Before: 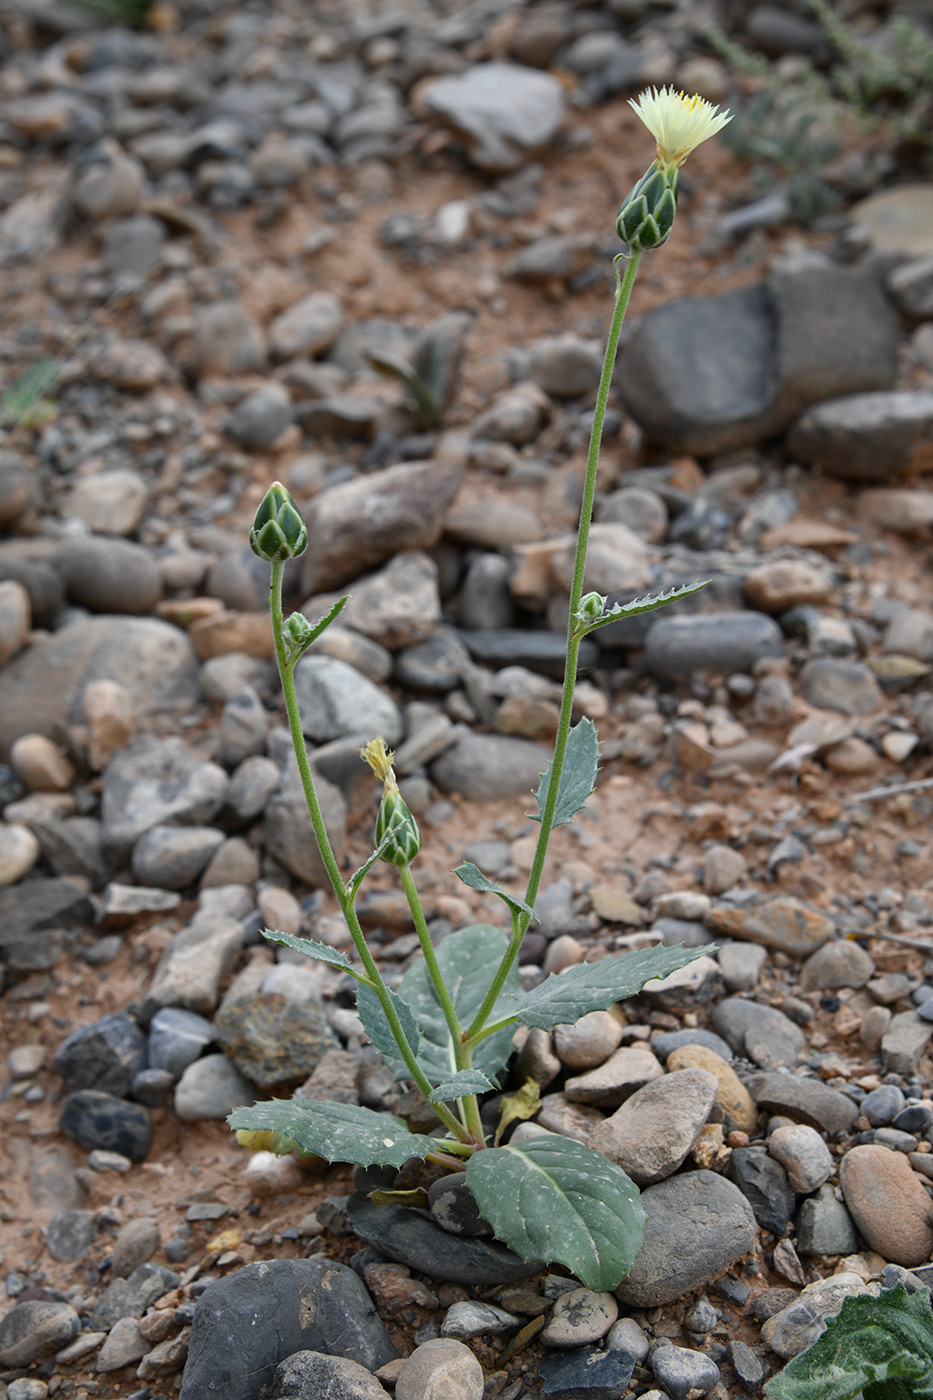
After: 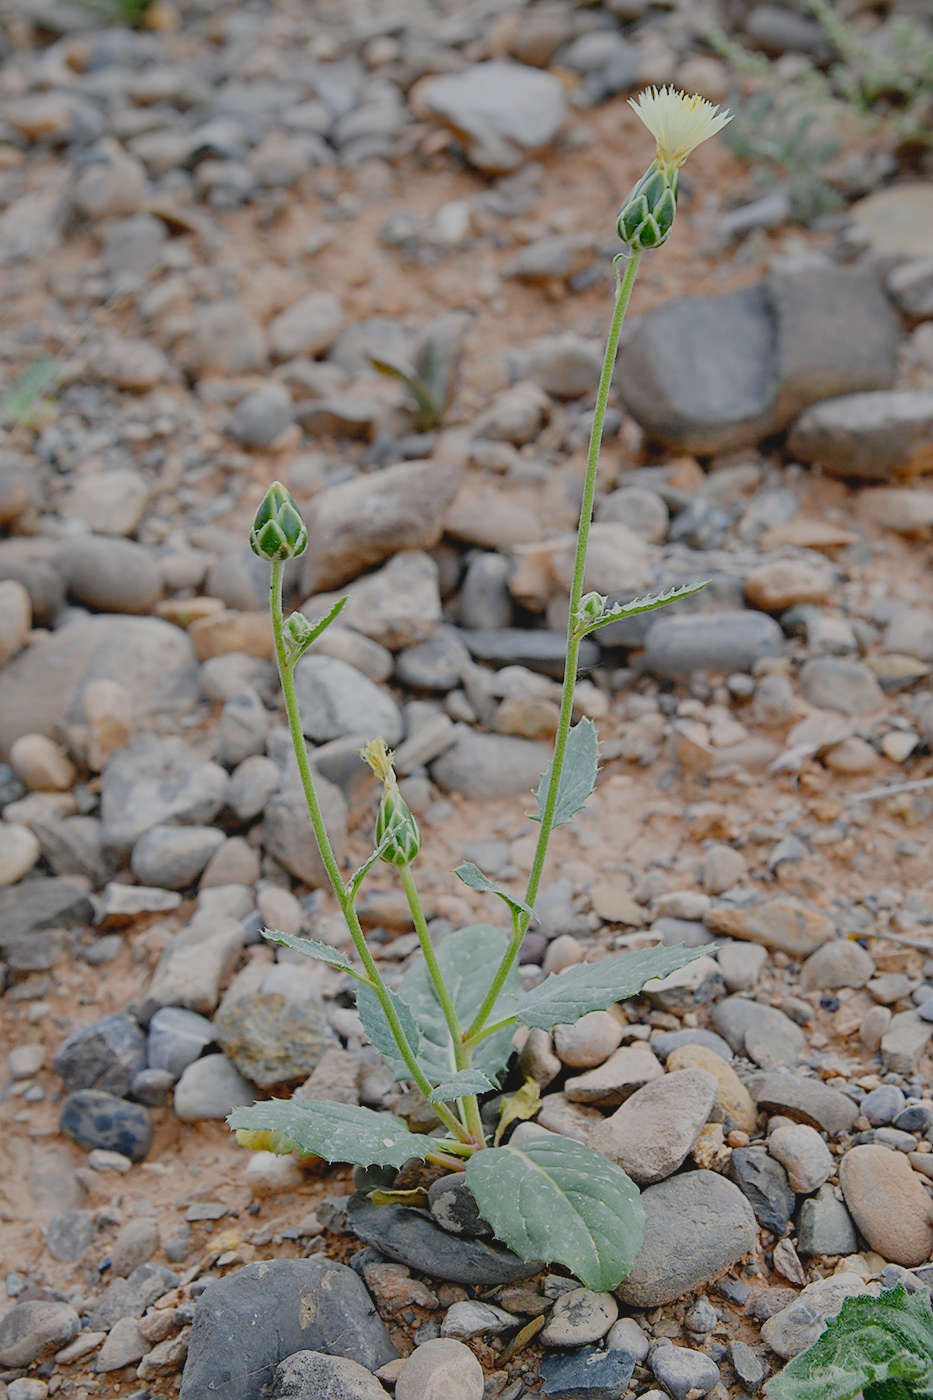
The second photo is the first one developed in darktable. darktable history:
exposure: black level correction 0, exposure 0.5 EV, compensate highlight preservation false
sharpen: radius 1.864, amount 0.398, threshold 1.271
filmic rgb: black relative exposure -7 EV, white relative exposure 6 EV, threshold 3 EV, target black luminance 0%, hardness 2.73, latitude 61.22%, contrast 0.691, highlights saturation mix 10%, shadows ↔ highlights balance -0.073%, preserve chrominance no, color science v4 (2020), iterations of high-quality reconstruction 10, contrast in shadows soft, contrast in highlights soft, enable highlight reconstruction true
contrast brightness saturation: contrast -0.1, brightness 0.05, saturation 0.08
